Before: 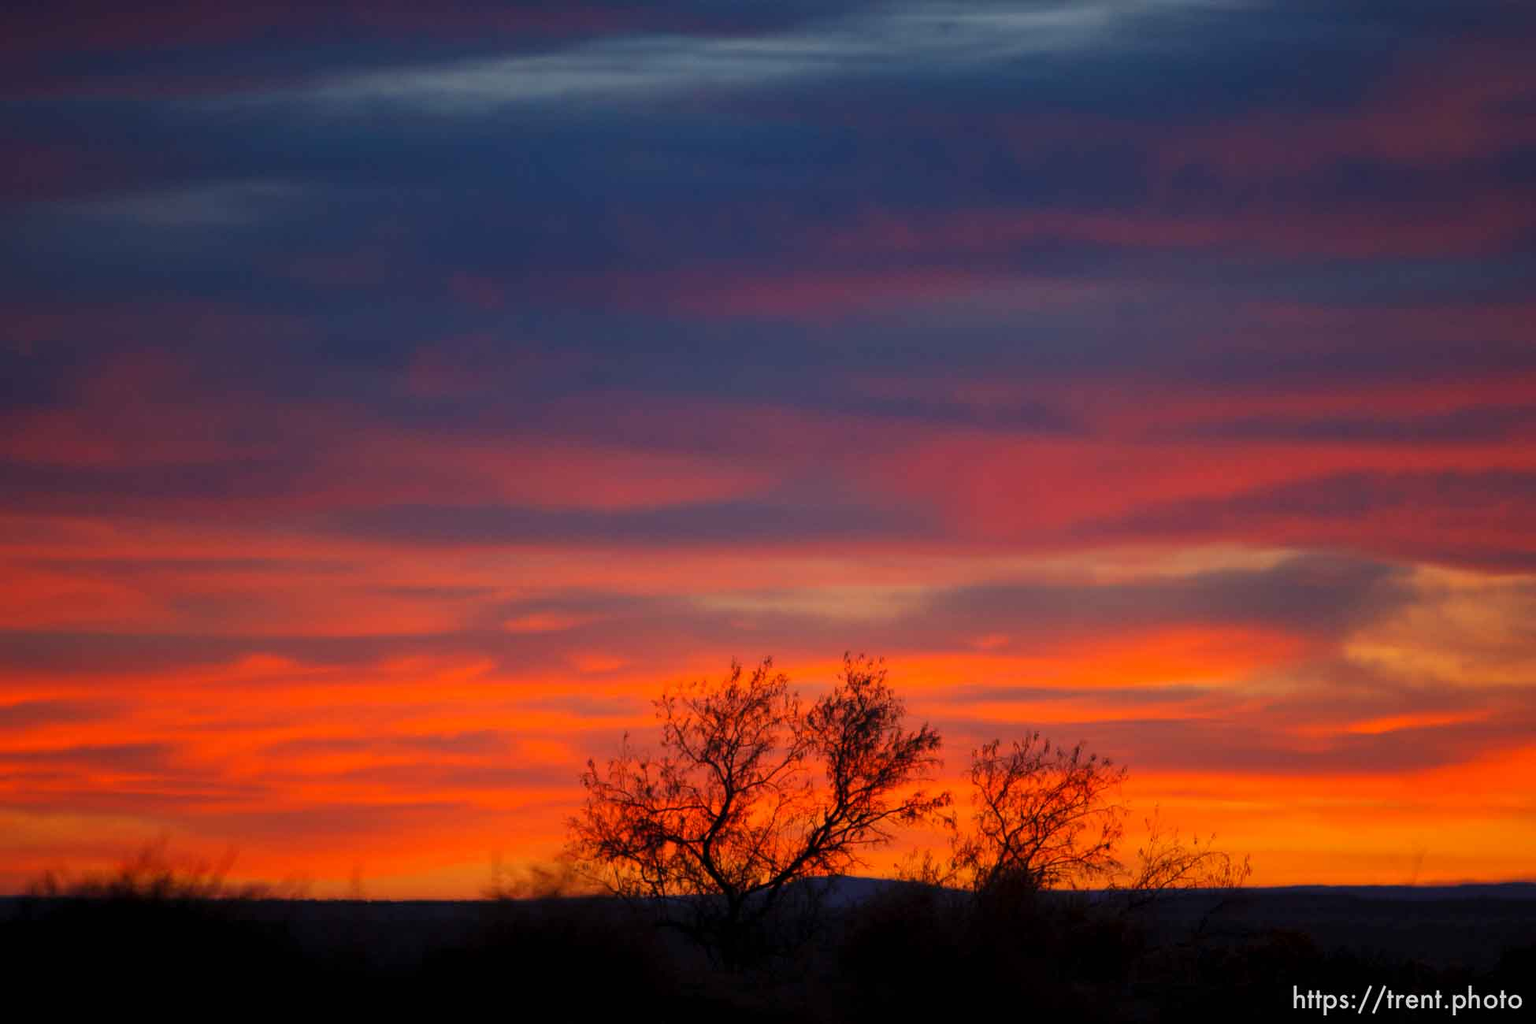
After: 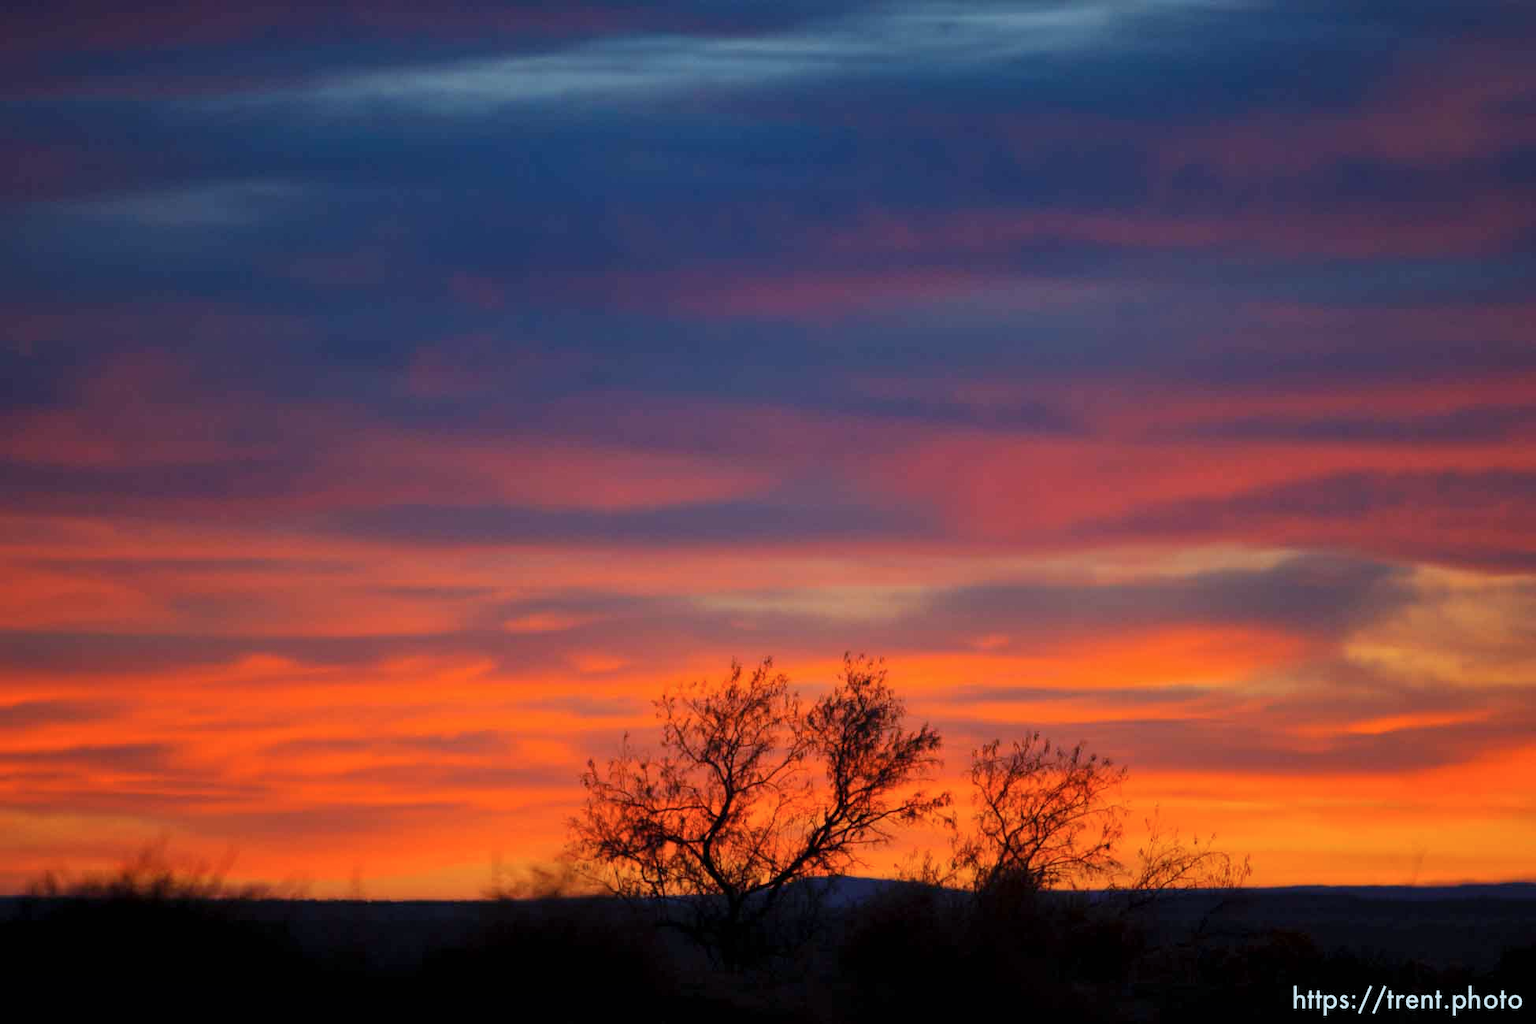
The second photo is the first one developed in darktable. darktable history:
exposure: exposure 0.014 EV, compensate highlight preservation false
color correction: highlights a* -2.67, highlights b* 2.61
shadows and highlights: radius 171.7, shadows 27.77, white point adjustment 3.02, highlights -68.15, soften with gaussian
color calibration: illuminant F (fluorescent), F source F9 (Cool White Deluxe 4150 K) – high CRI, x 0.374, y 0.373, temperature 4158.17 K
